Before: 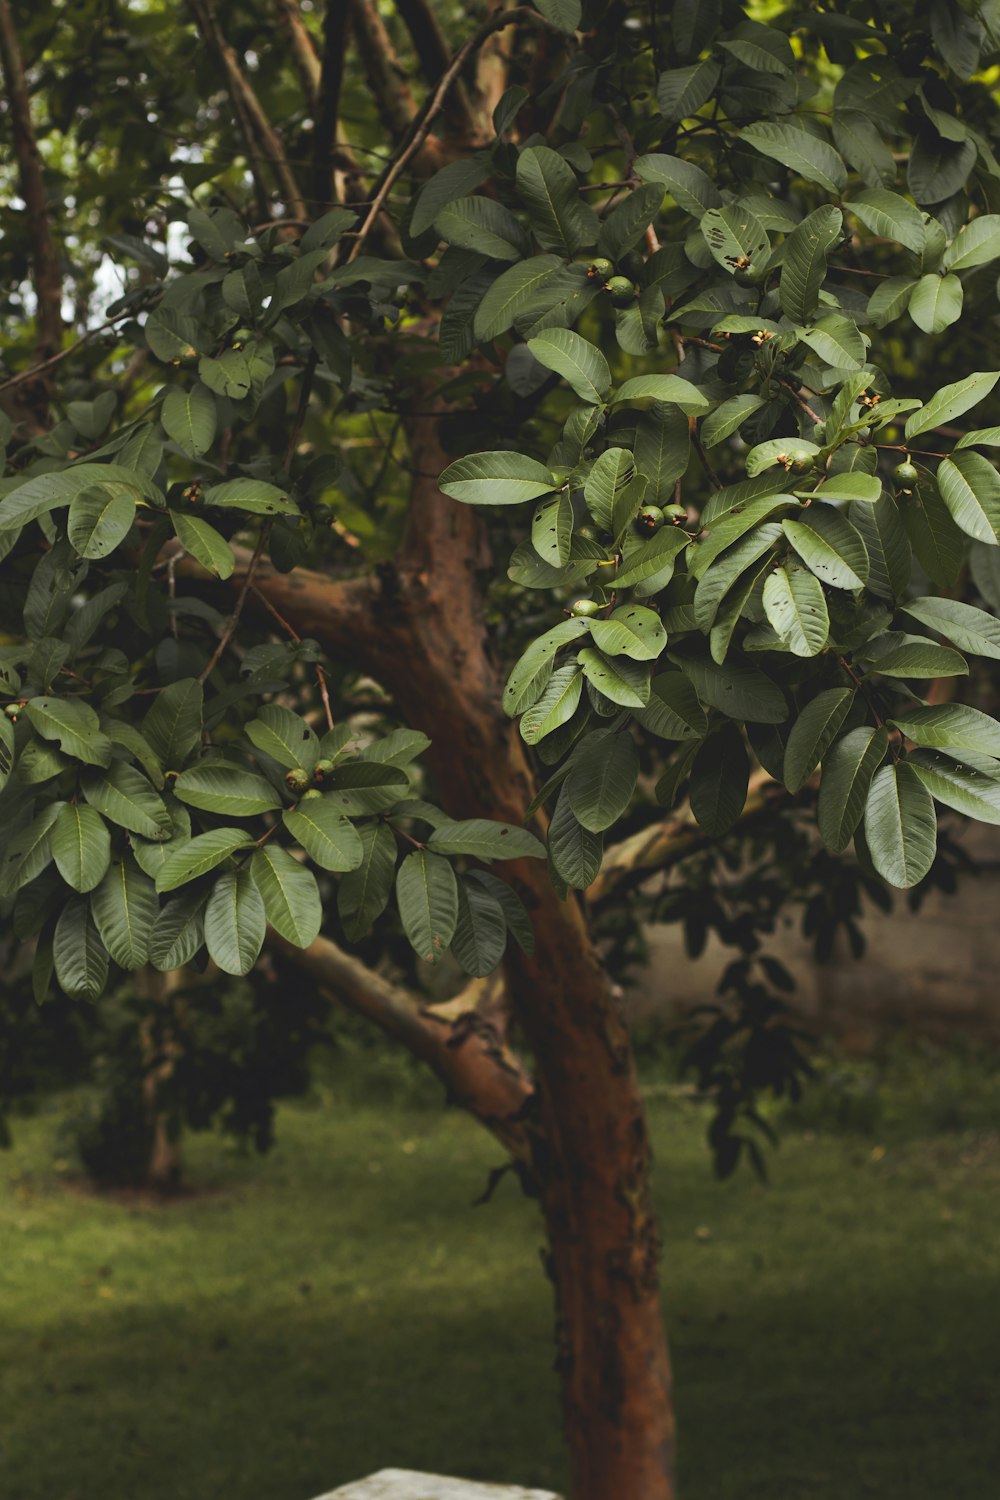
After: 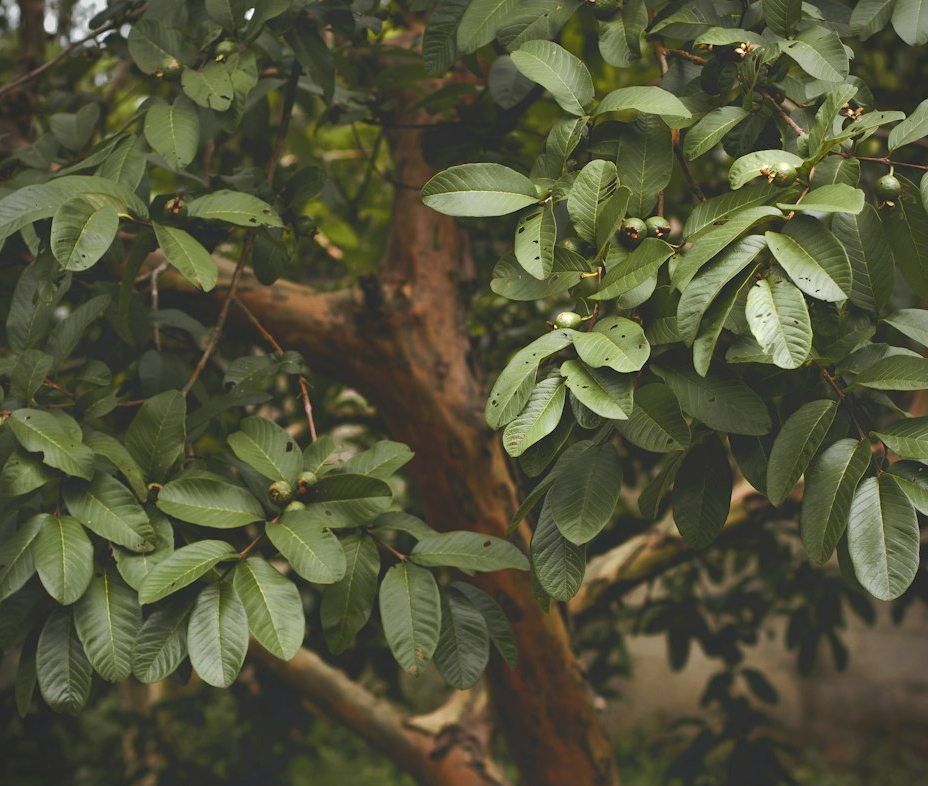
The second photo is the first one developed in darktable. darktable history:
exposure: black level correction 0, exposure 0.7 EV, compensate exposure bias true, compensate highlight preservation false
vignetting: fall-off start 91.19%
shadows and highlights: on, module defaults
color balance rgb: shadows lift › luminance -10%, shadows lift › chroma 1%, shadows lift › hue 113°, power › luminance -15%, highlights gain › chroma 0.2%, highlights gain › hue 333°, global offset › luminance 0.5%, perceptual saturation grading › global saturation 20%, perceptual saturation grading › highlights -50%, perceptual saturation grading › shadows 25%, contrast -10%
crop: left 1.744%, top 19.225%, right 5.069%, bottom 28.357%
